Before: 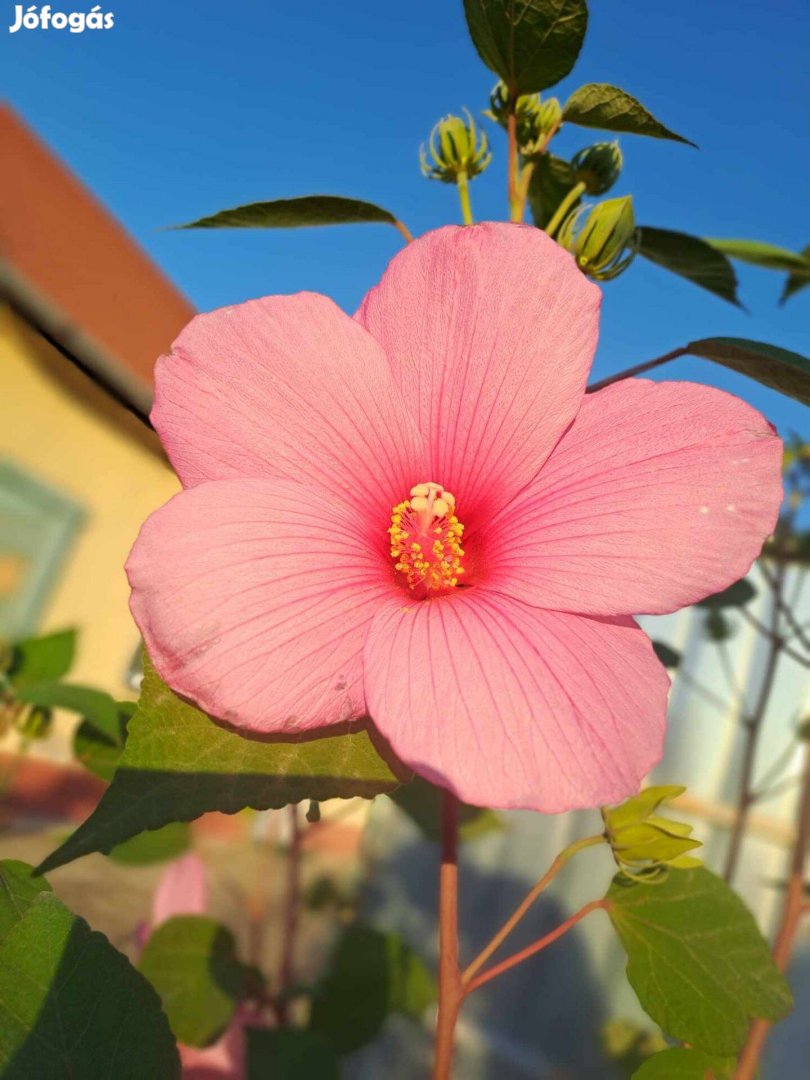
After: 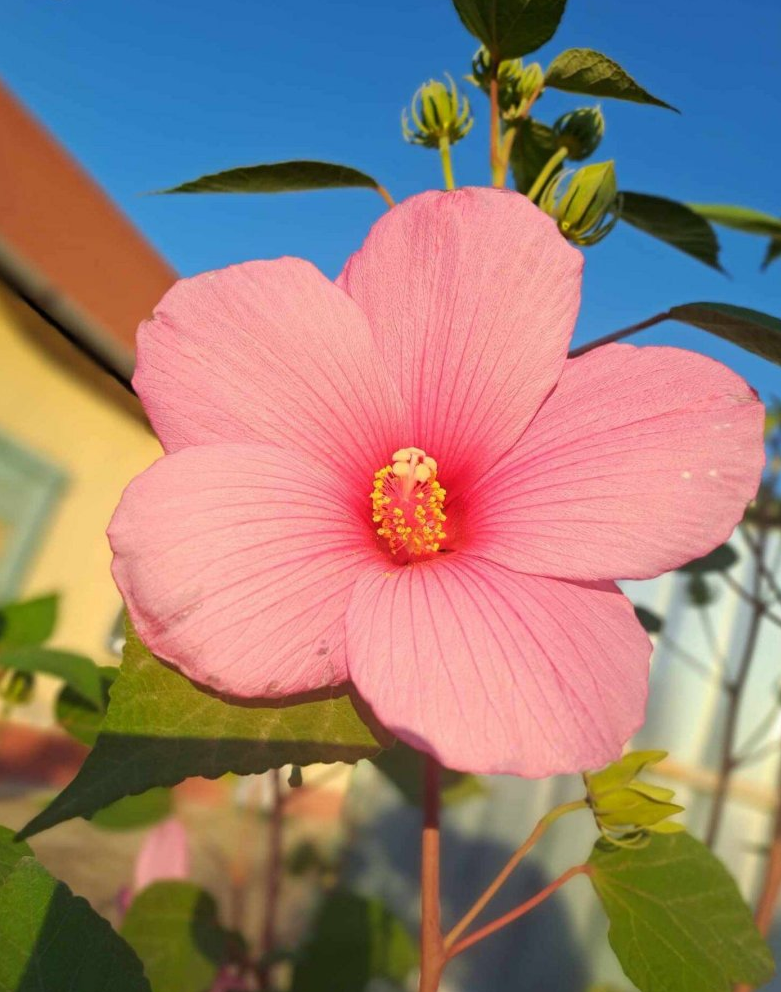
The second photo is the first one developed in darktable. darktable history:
crop: left 2.297%, top 3.254%, right 1.174%, bottom 4.825%
